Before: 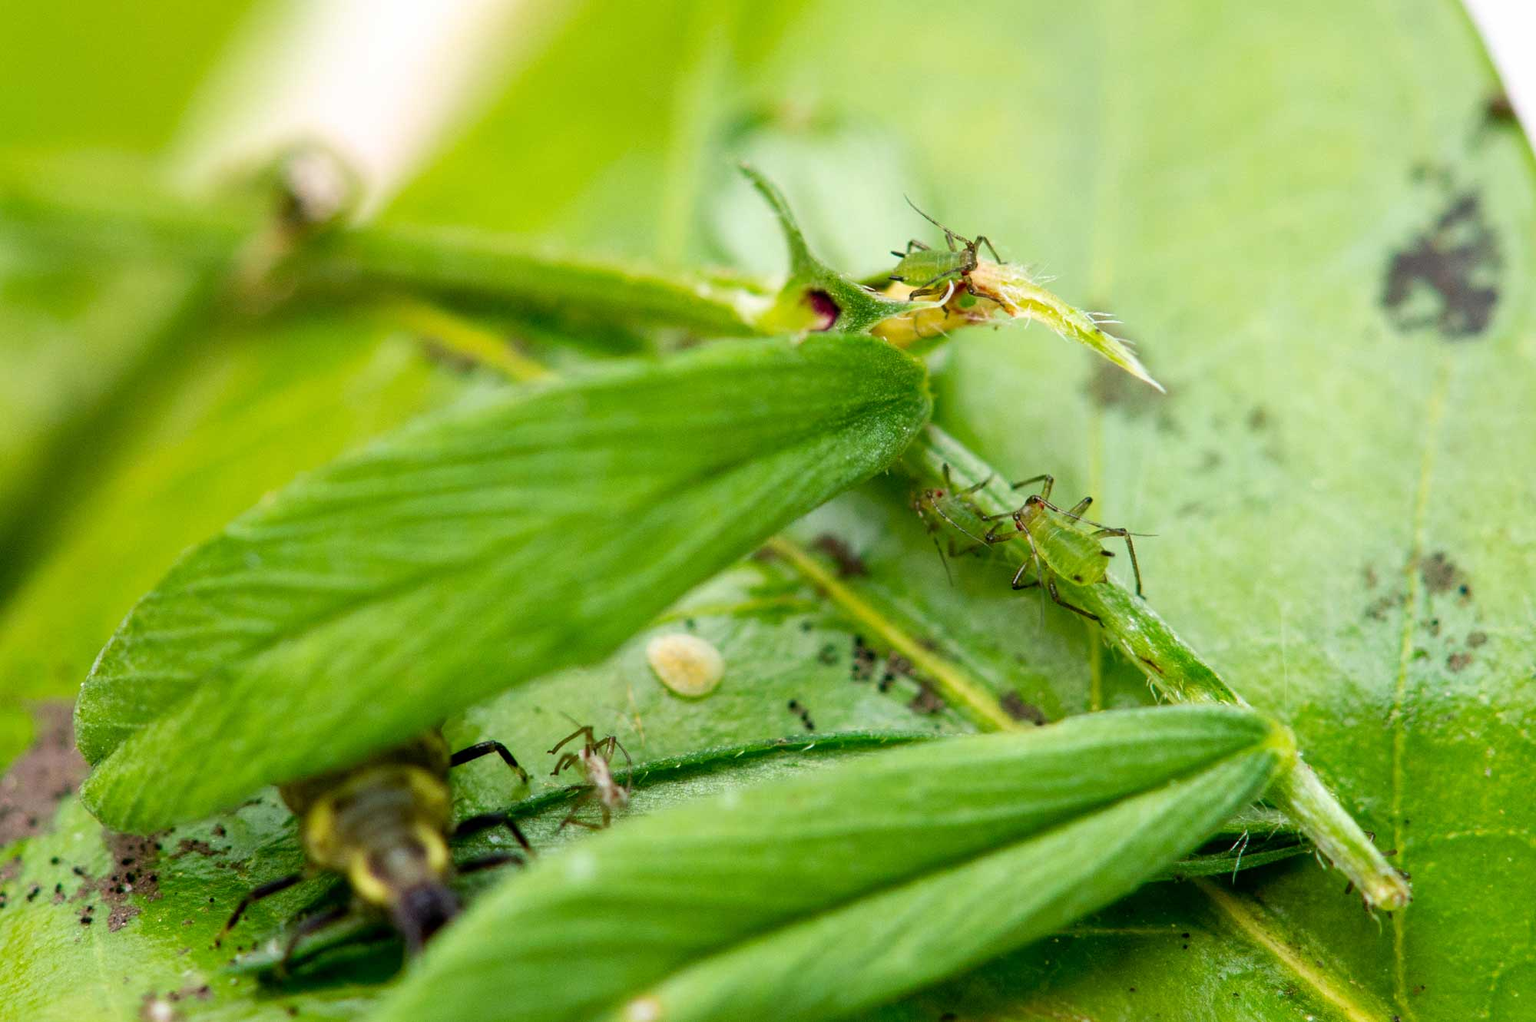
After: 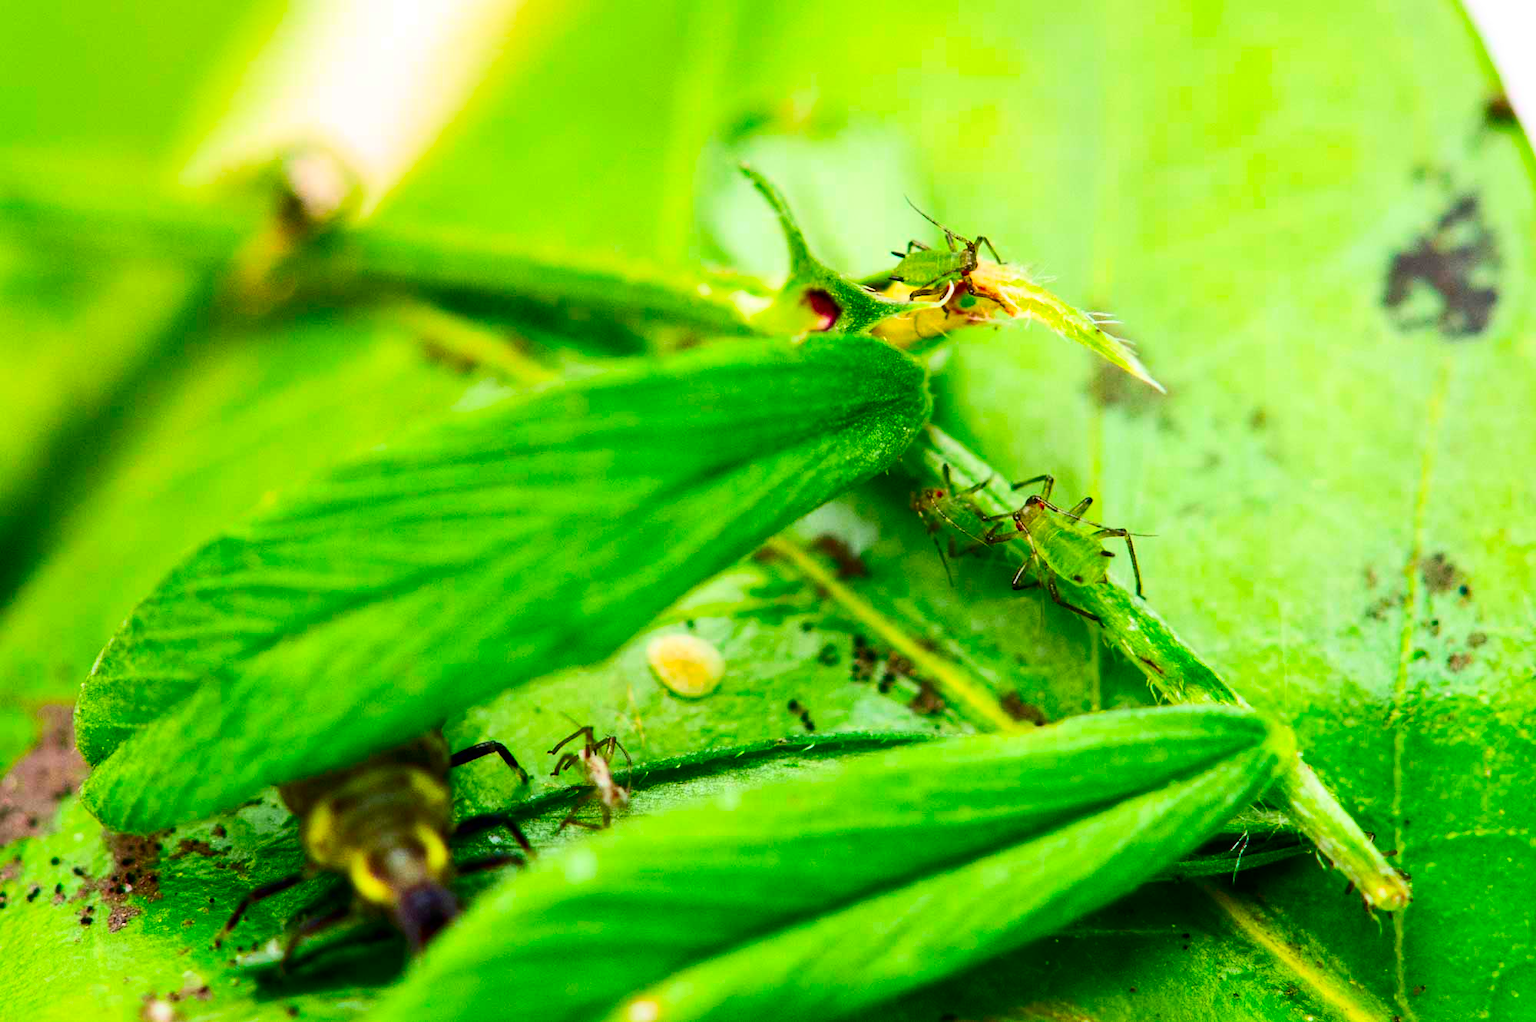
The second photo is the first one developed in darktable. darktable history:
contrast brightness saturation: contrast 0.27, brightness 0.024, saturation 0.875
